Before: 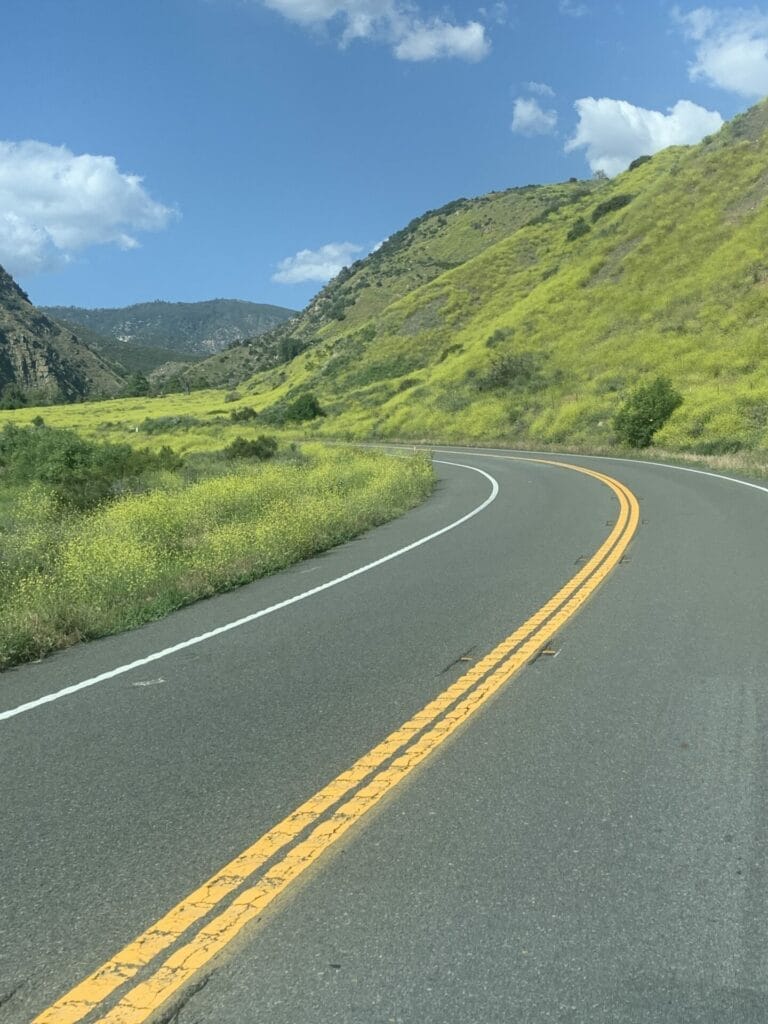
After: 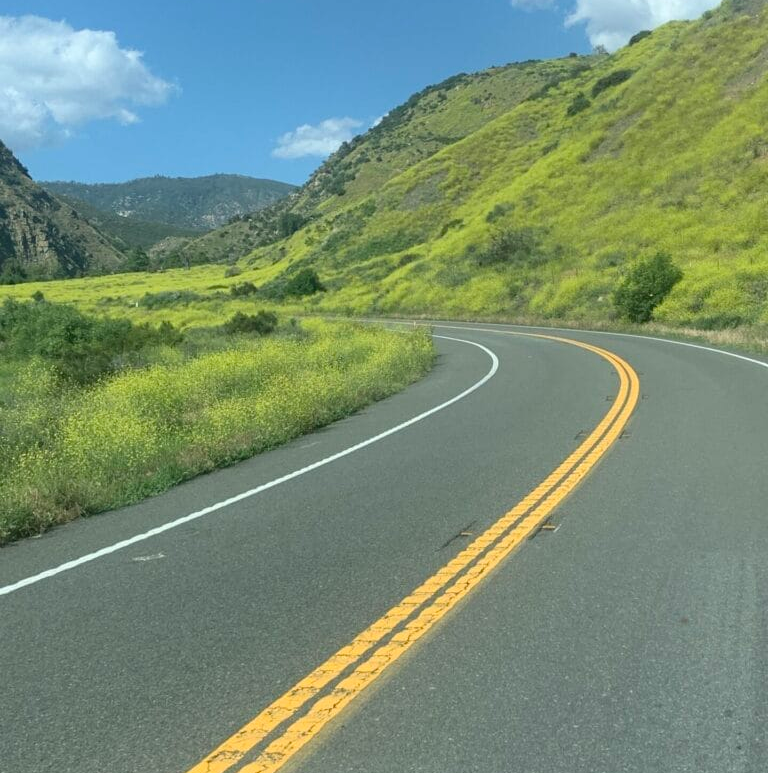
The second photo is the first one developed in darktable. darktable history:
crop and rotate: top 12.3%, bottom 12.188%
